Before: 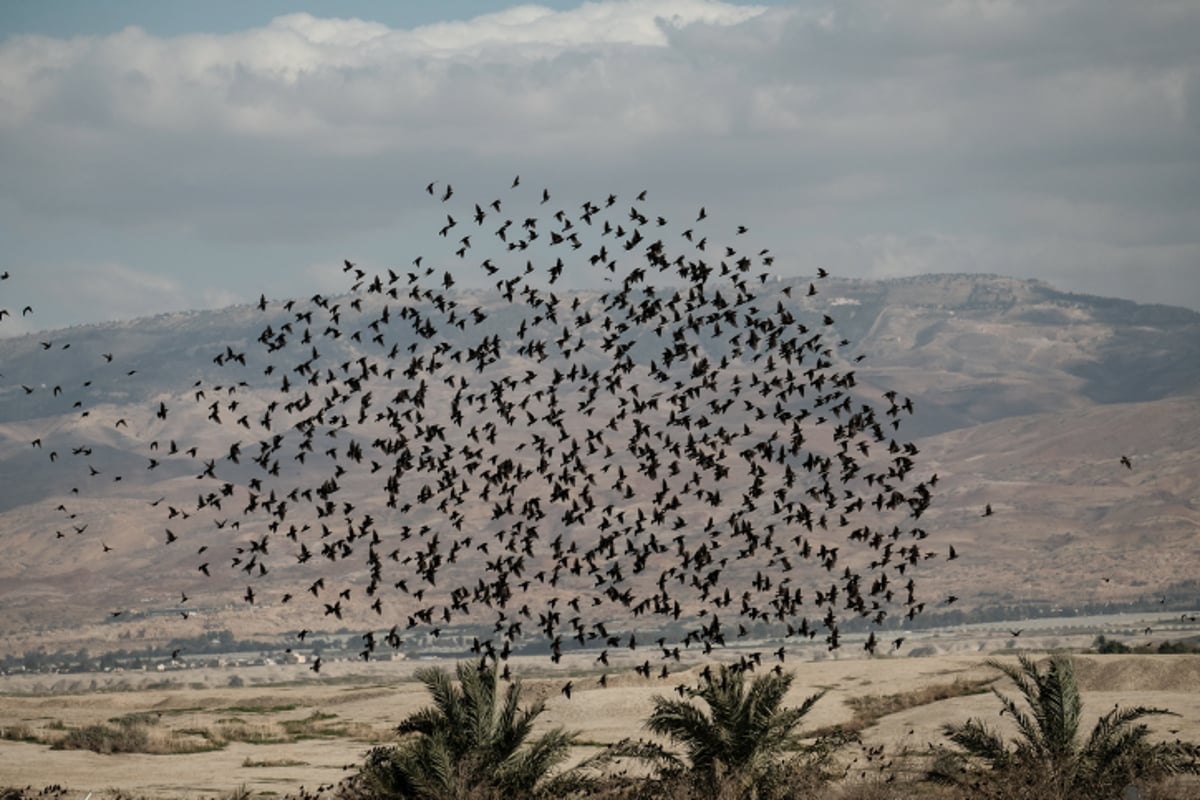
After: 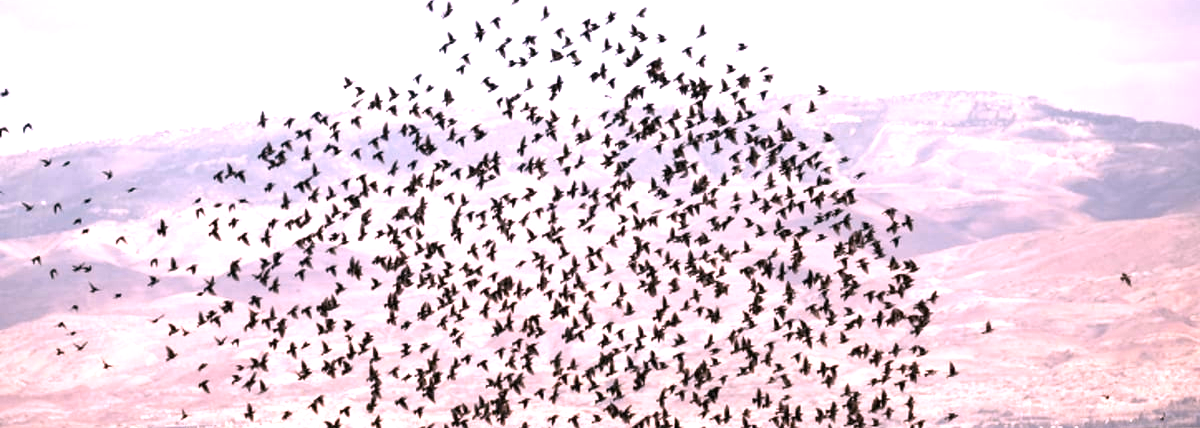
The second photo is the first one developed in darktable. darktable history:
crop and rotate: top 23.043%, bottom 23.437%
exposure: black level correction 0, exposure 1.9 EV, compensate highlight preservation false
shadows and highlights: shadows 4.1, highlights -17.6, soften with gaussian
white balance: red 1.188, blue 1.11
